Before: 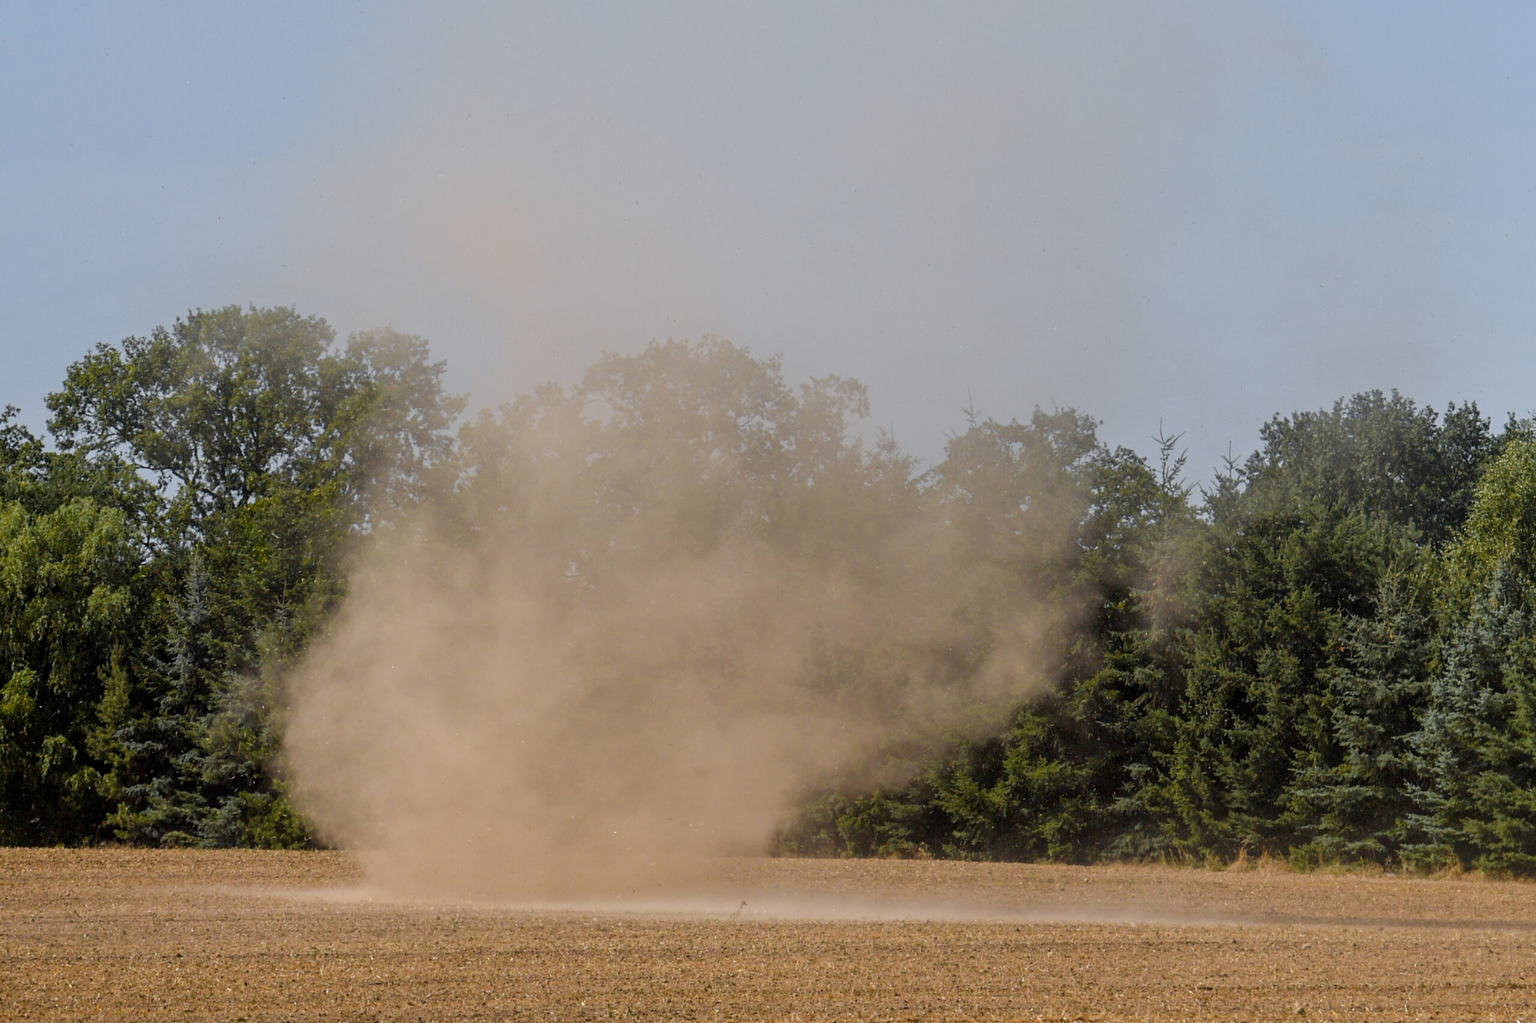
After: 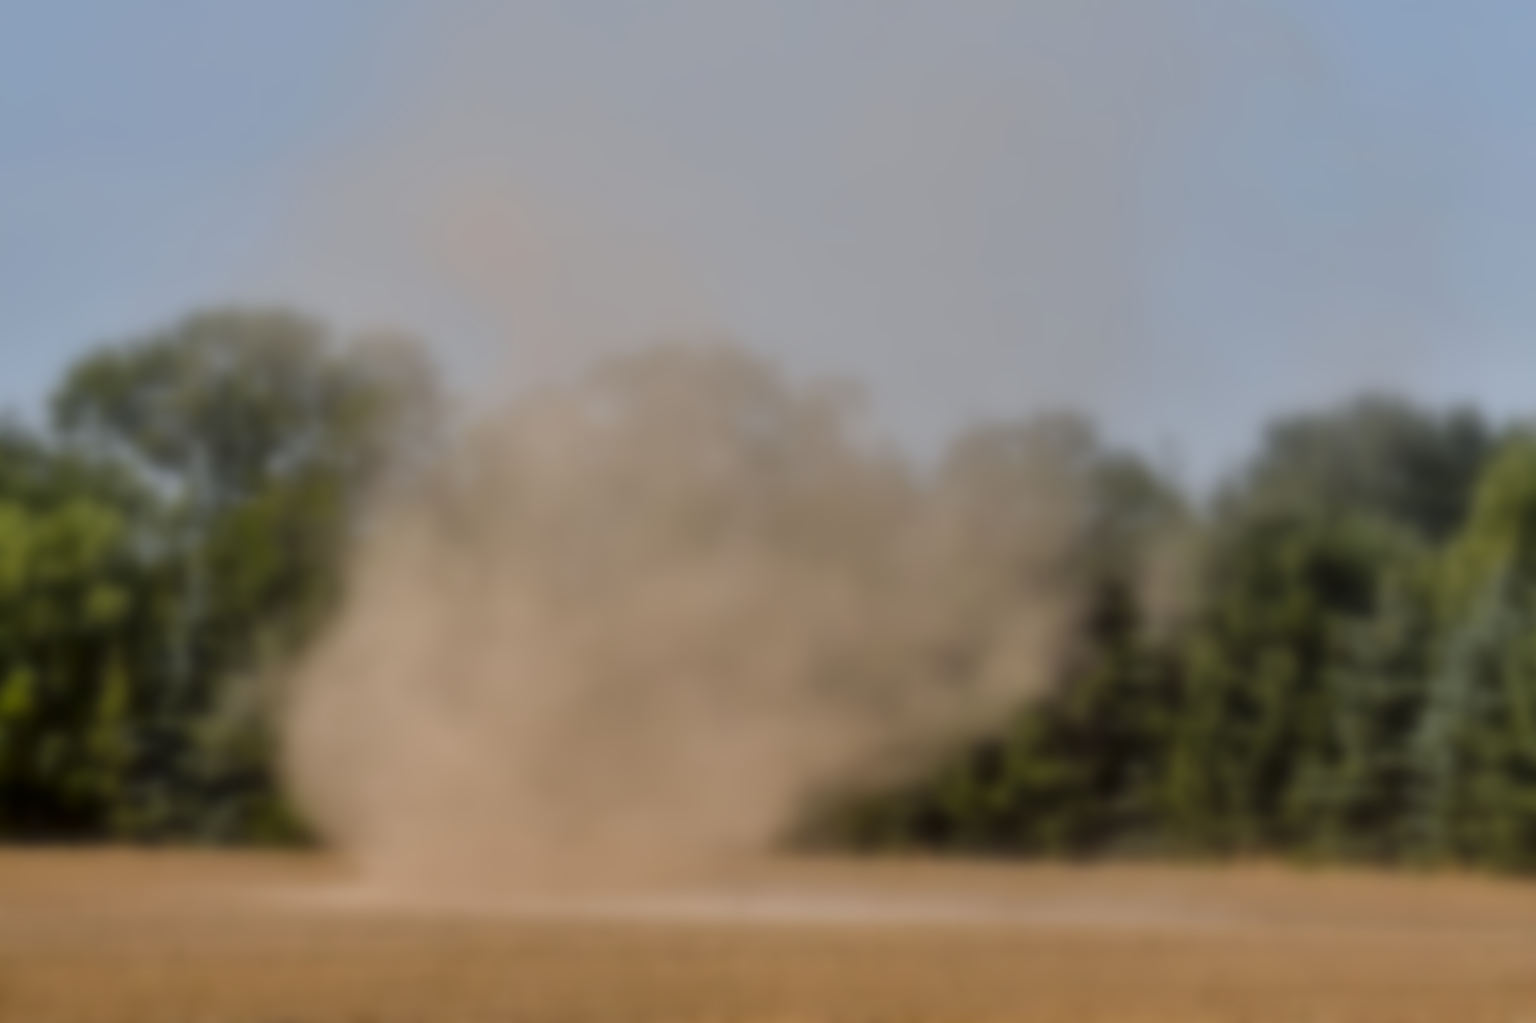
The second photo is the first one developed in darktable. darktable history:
exposure: black level correction 0.005, exposure 0.001 EV, compensate highlight preservation false
shadows and highlights: white point adjustment 0.05, highlights color adjustment 55.9%, soften with gaussian
lowpass: radius 16, unbound 0
